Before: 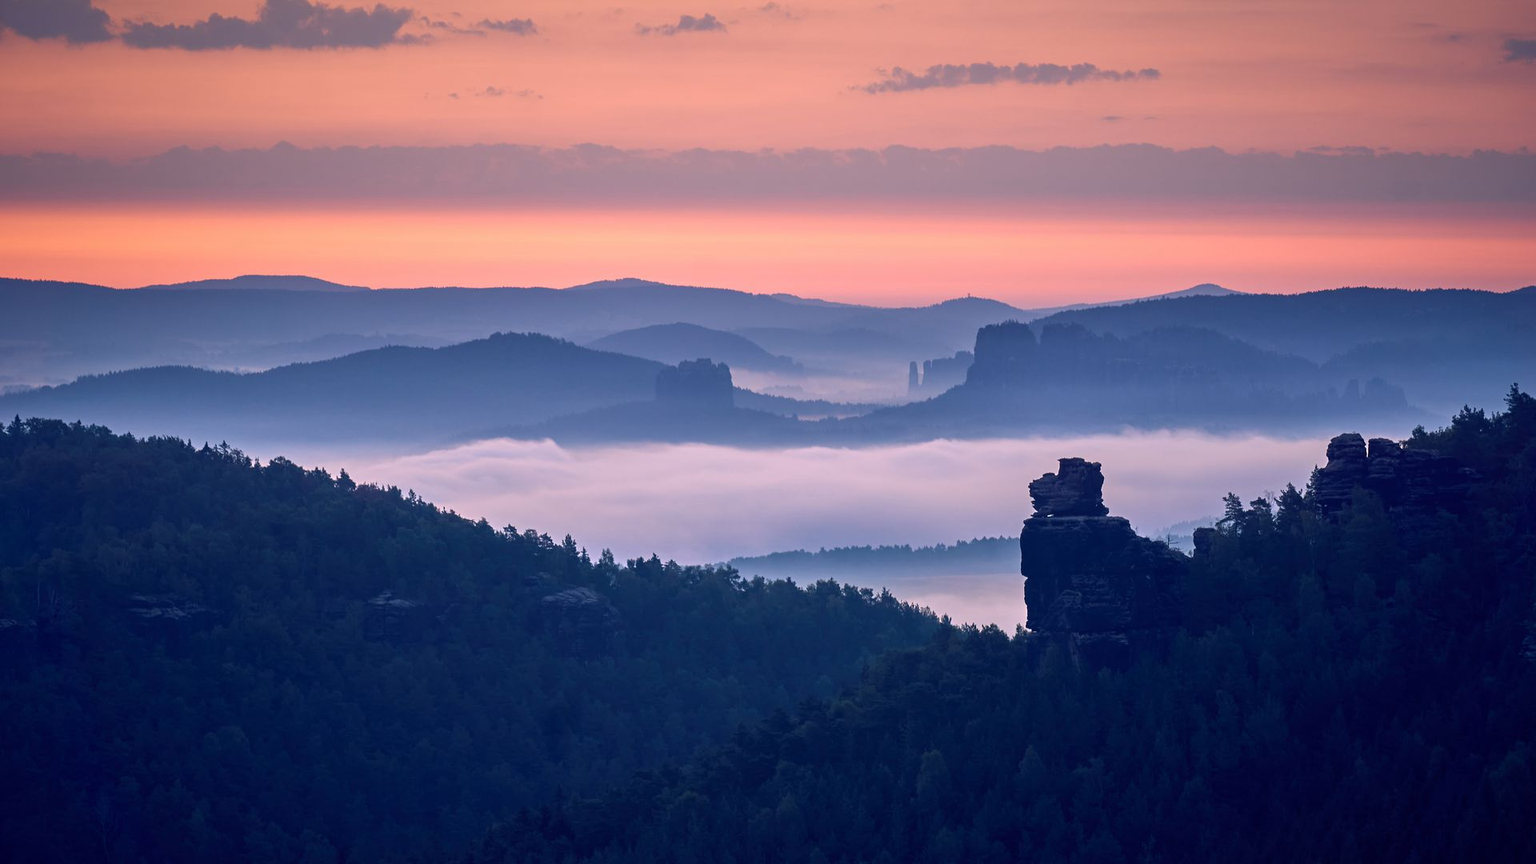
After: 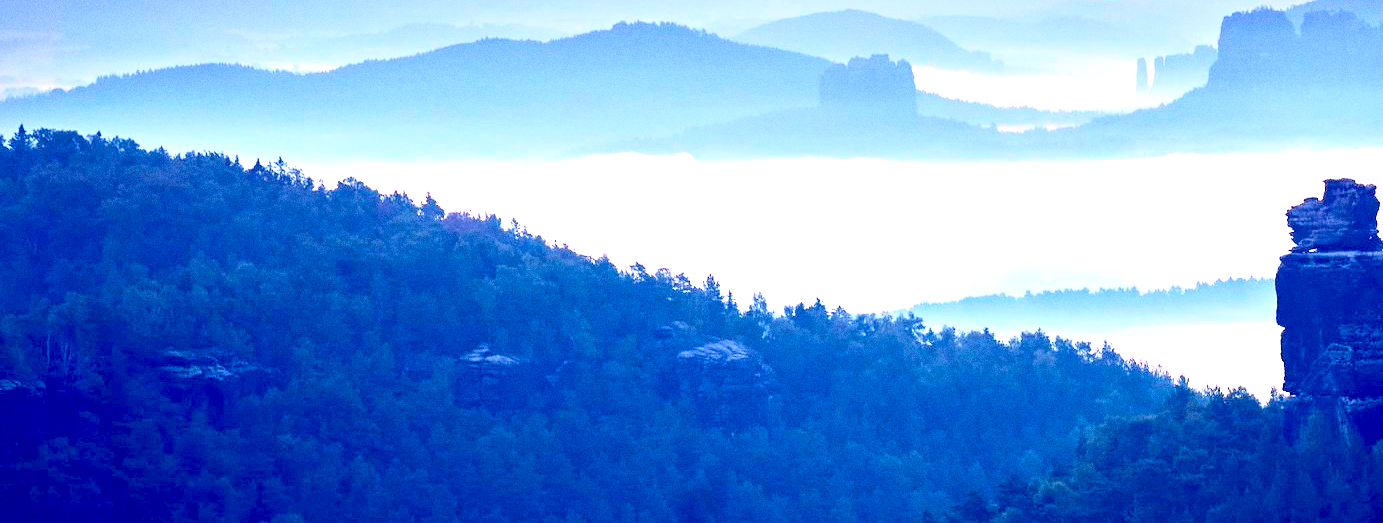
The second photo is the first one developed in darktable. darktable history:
contrast brightness saturation: contrast 0.2, brightness 0.16, saturation 0.22
crop: top 36.498%, right 27.964%, bottom 14.995%
exposure: black level correction 0.005, exposure 2.084 EV, compensate highlight preservation false
grain: coarseness 0.09 ISO
